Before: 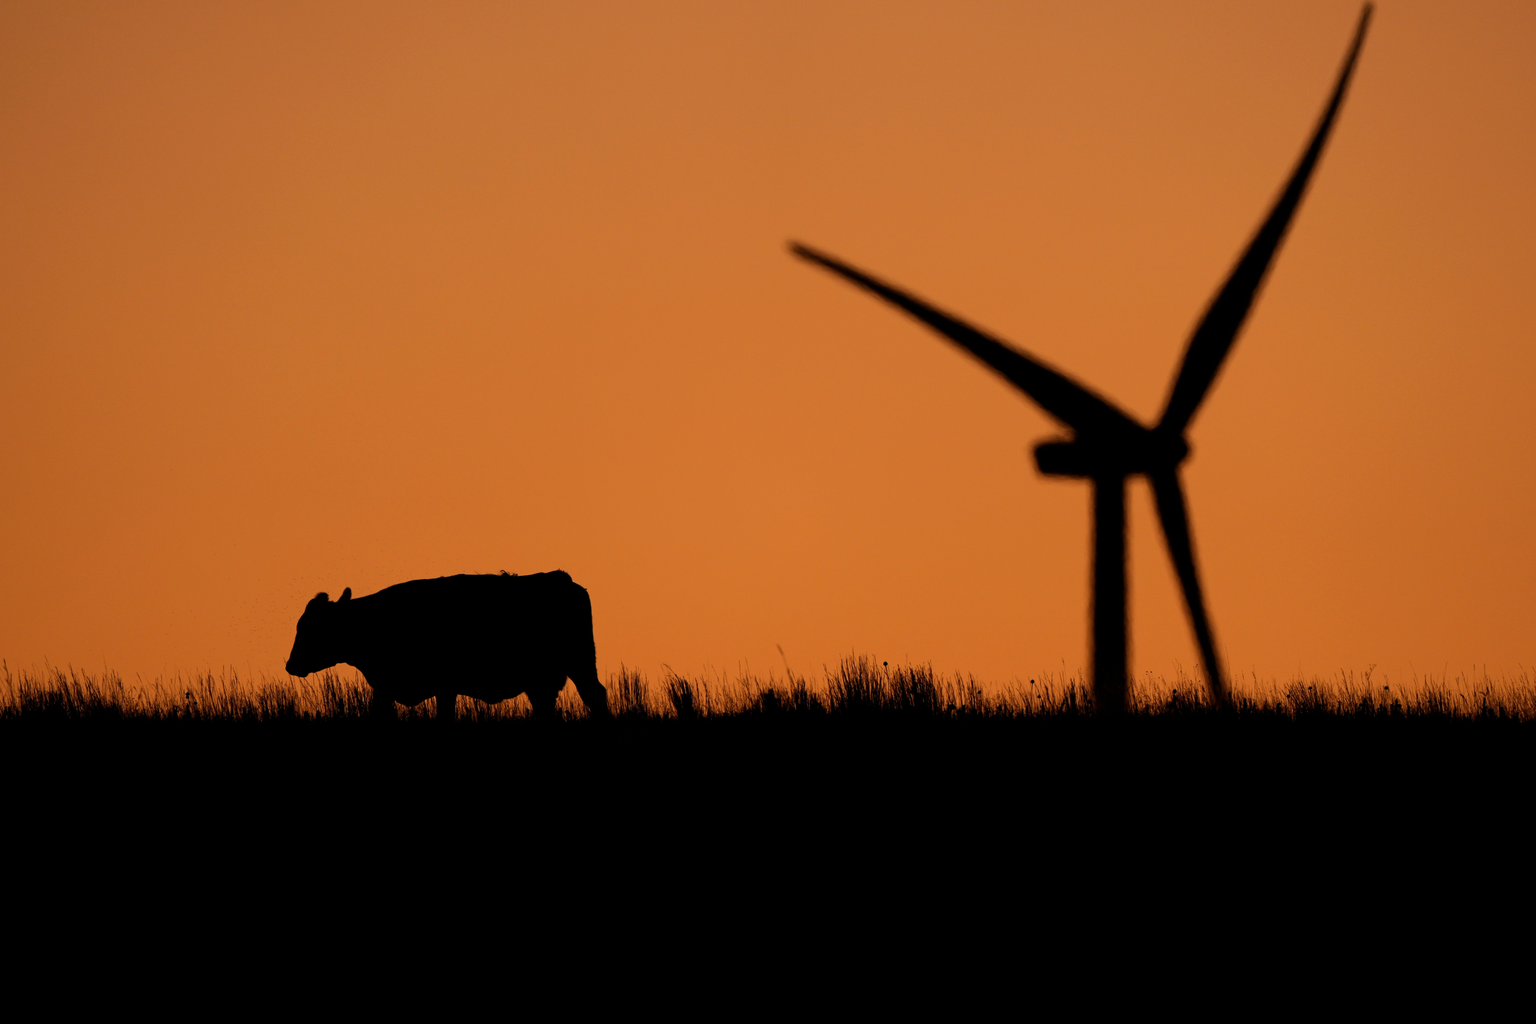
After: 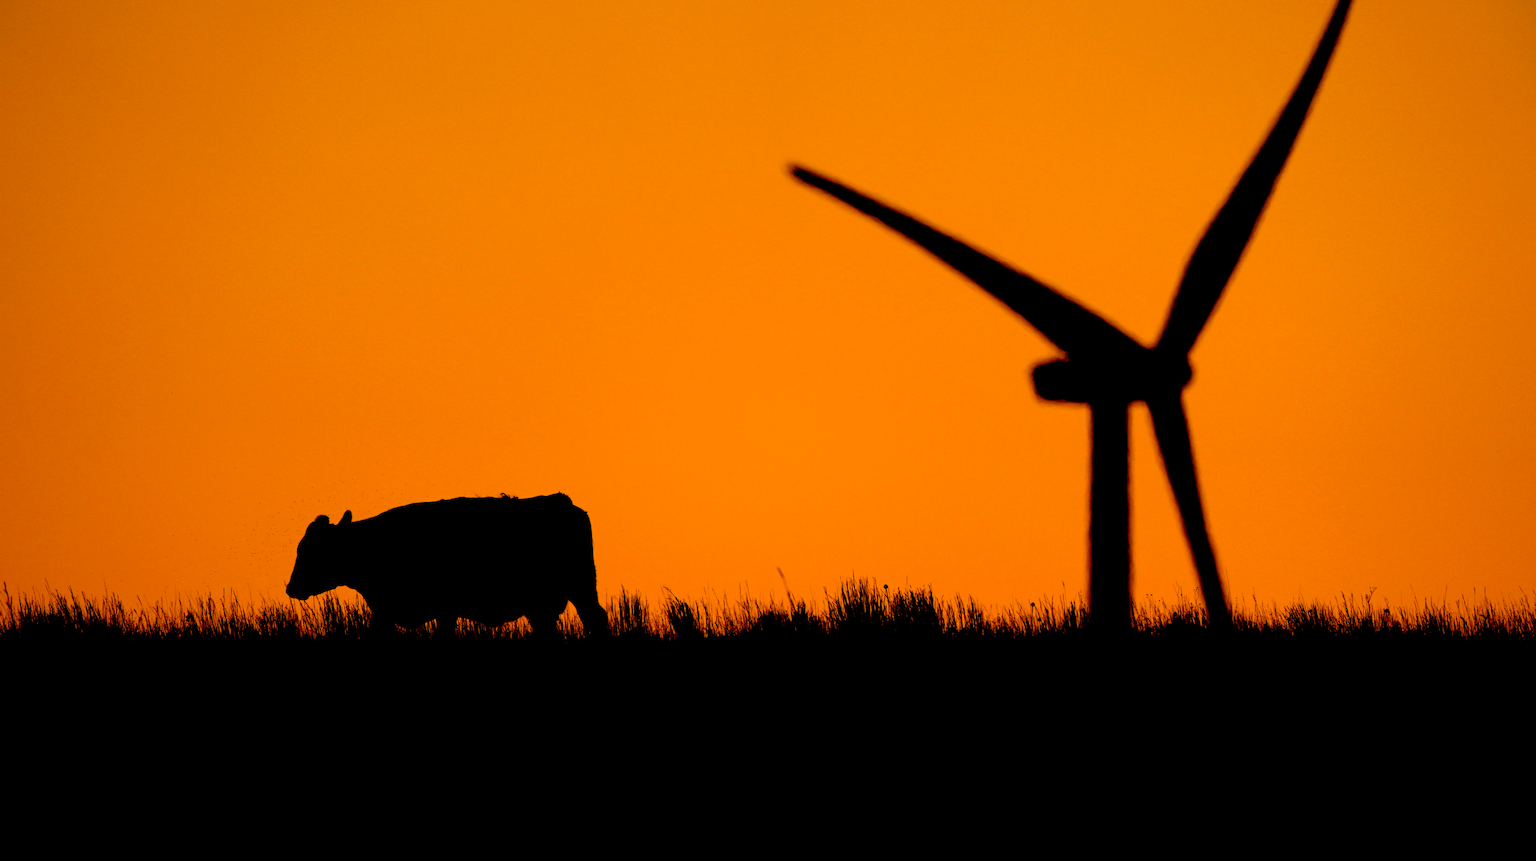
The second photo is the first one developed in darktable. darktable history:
levels: white 99.94%, levels [0.052, 0.496, 0.908]
crop: top 7.58%, bottom 8.258%
vignetting: fall-off start 116.33%, fall-off radius 58.11%, center (-0.028, 0.244)
exposure: black level correction 0.041, exposure 0.498 EV, compensate exposure bias true, compensate highlight preservation false
